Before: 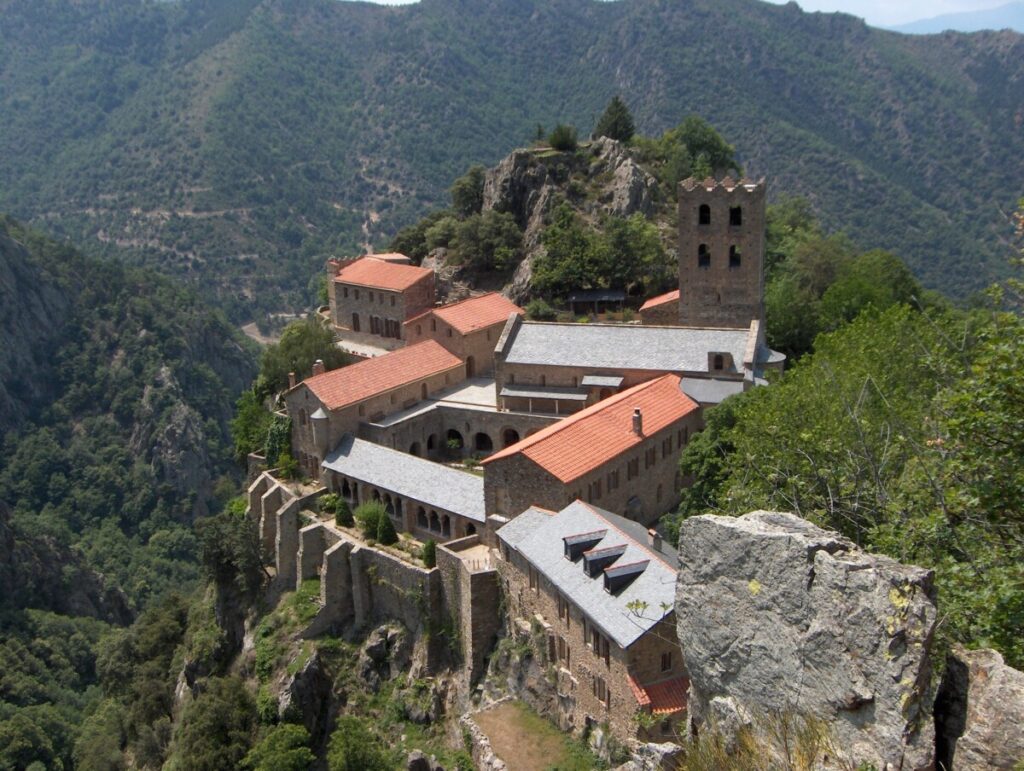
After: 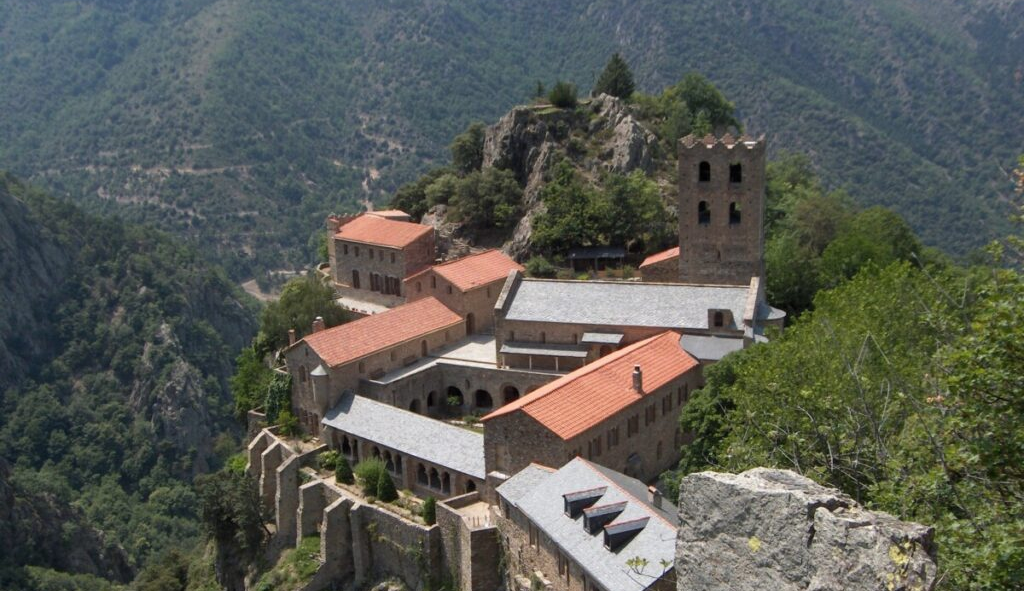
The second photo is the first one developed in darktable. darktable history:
contrast brightness saturation: saturation -0.05
crop: top 5.667%, bottom 17.637%
